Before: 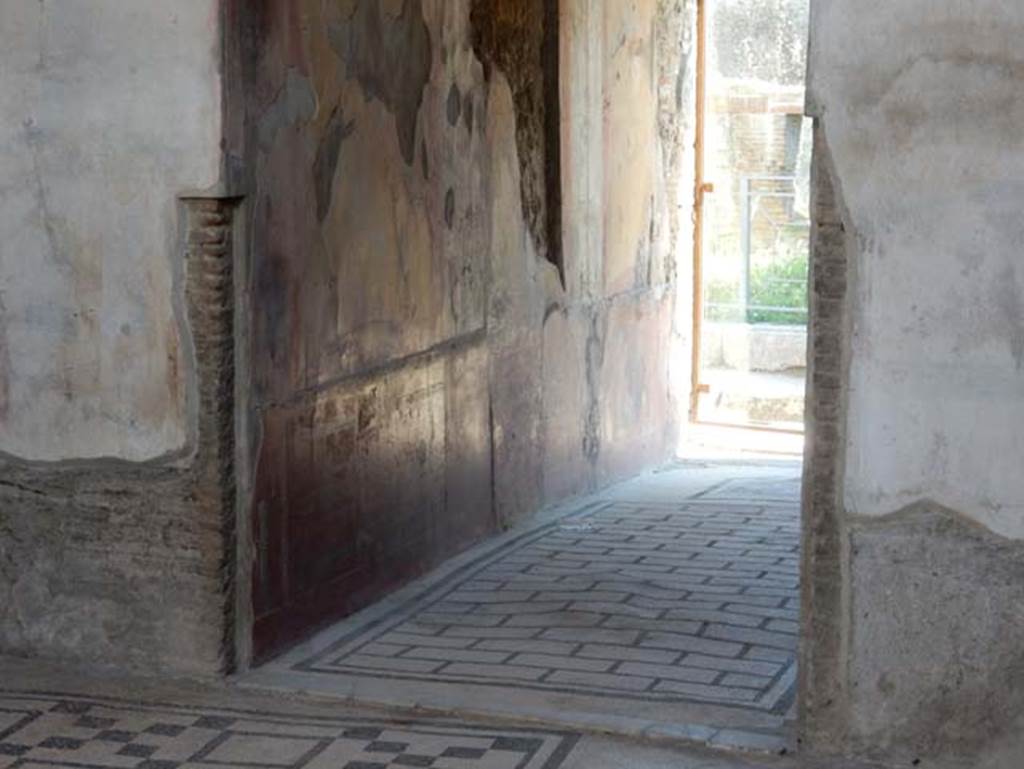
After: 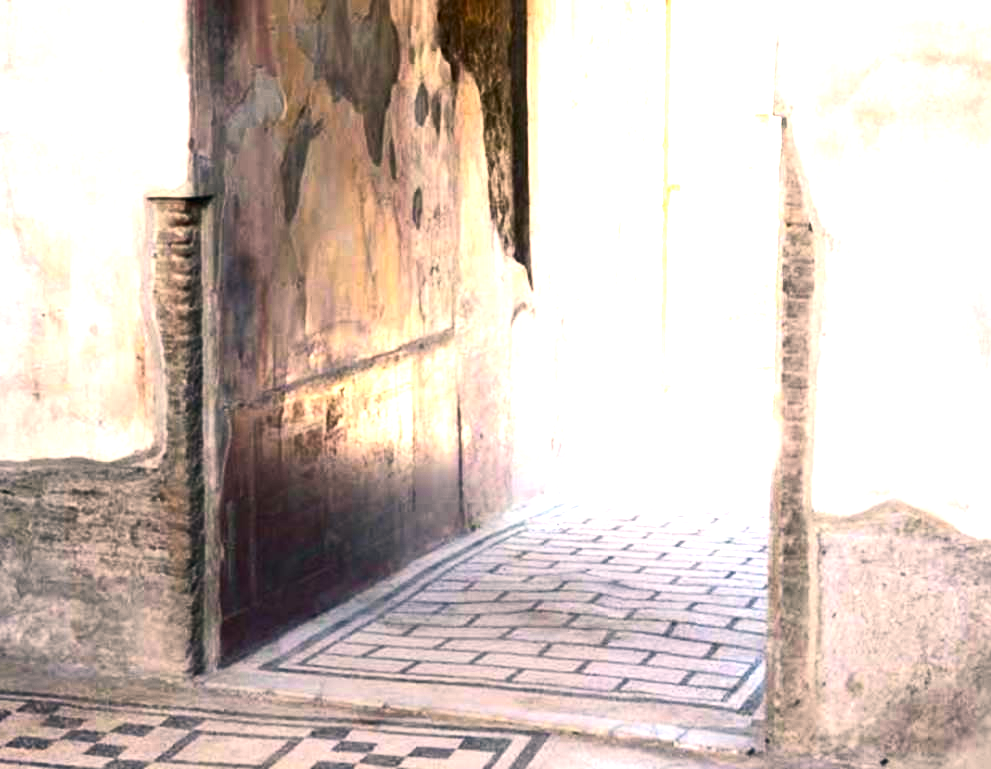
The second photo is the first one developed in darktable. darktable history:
contrast brightness saturation: contrast 0.147, brightness -0.012, saturation 0.105
crop and rotate: left 3.185%
color correction: highlights a* 5.44, highlights b* 5.31, shadows a* -4.8, shadows b* -5
exposure: black level correction 0.001, exposure 1.856 EV, compensate highlight preservation false
color balance rgb: highlights gain › chroma 3.006%, highlights gain › hue 54.64°, linear chroma grading › global chroma 8.938%, perceptual saturation grading › global saturation -2.029%, perceptual saturation grading › highlights -7.33%, perceptual saturation grading › mid-tones 8.109%, perceptual saturation grading › shadows 3.691%, perceptual brilliance grading › highlights 14.312%, perceptual brilliance grading › mid-tones -6.569%, perceptual brilliance grading › shadows -26.212%
